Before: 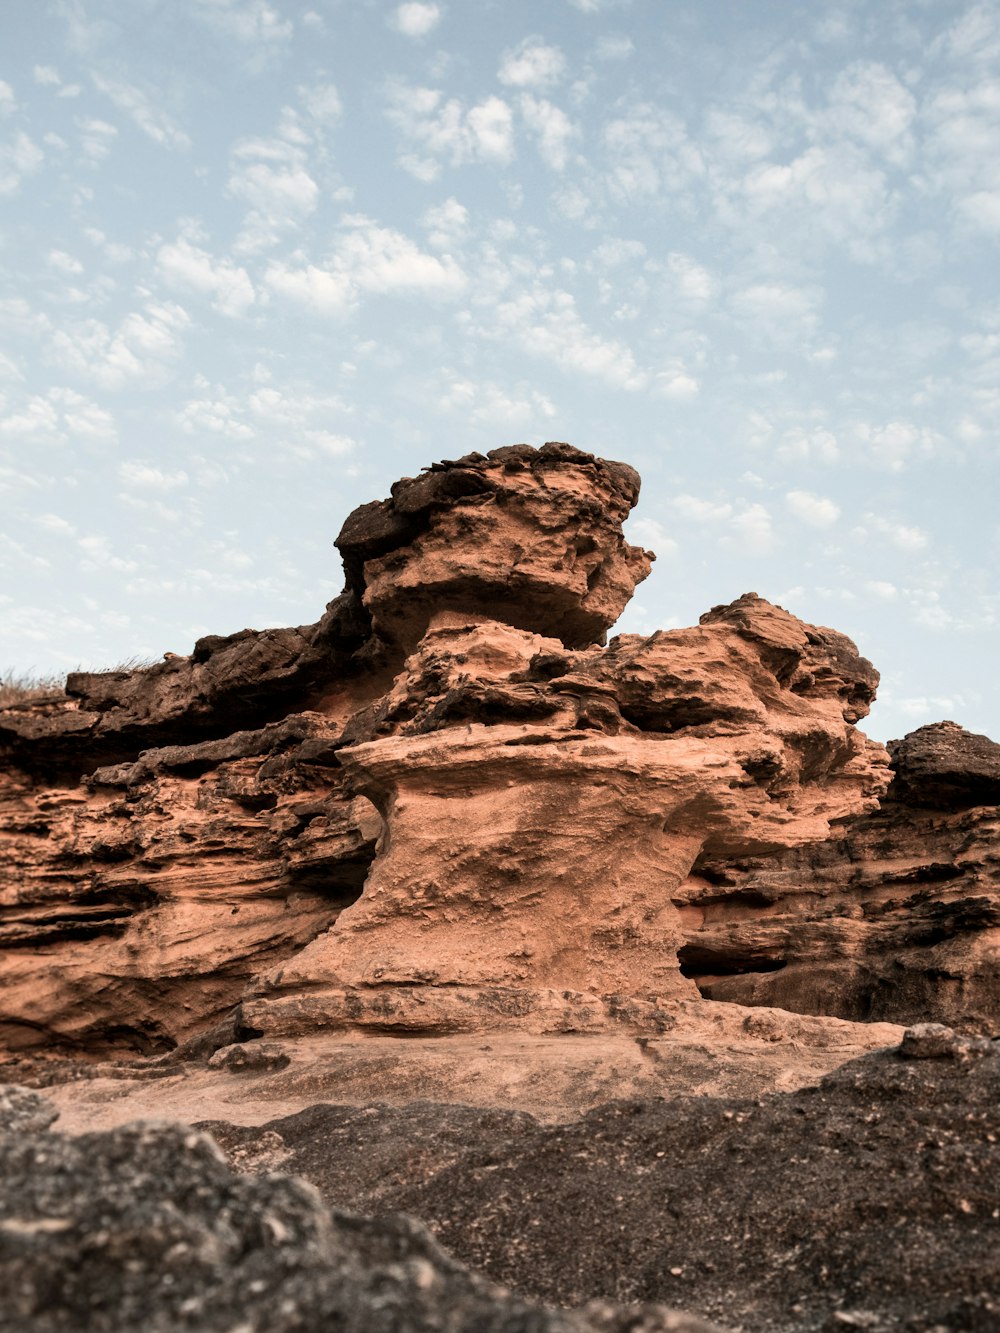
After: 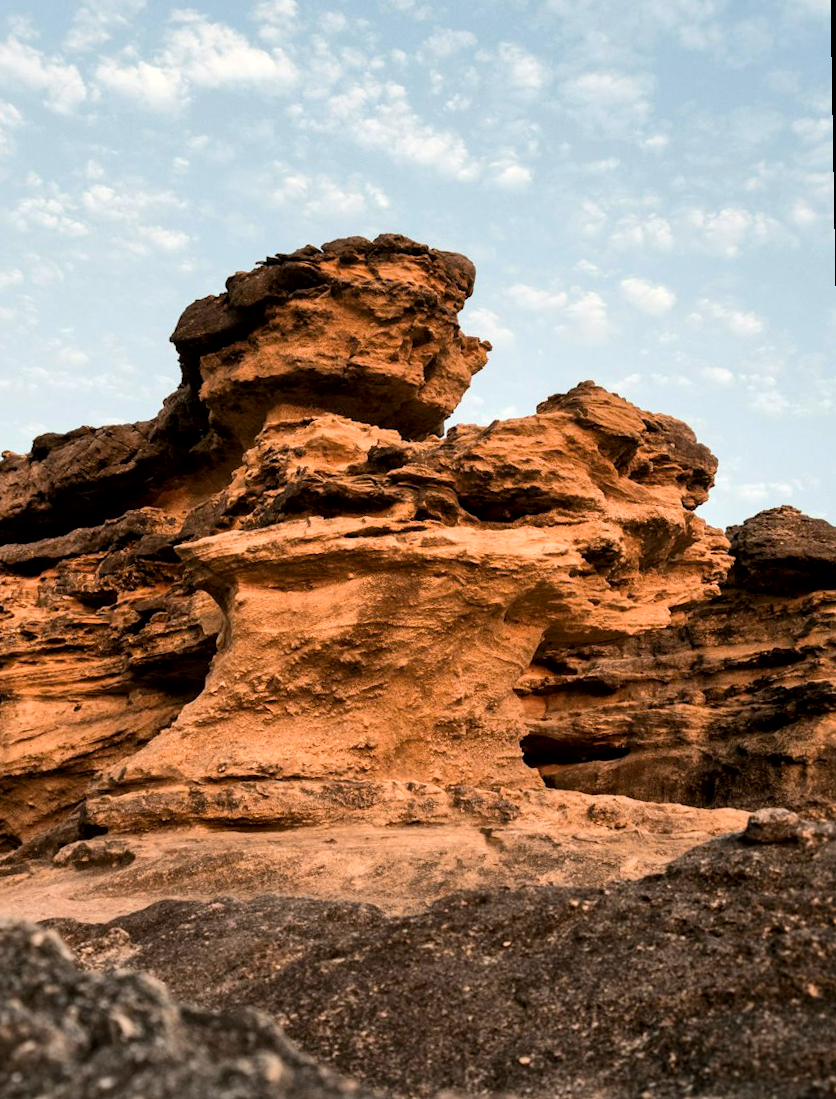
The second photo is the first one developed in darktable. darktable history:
local contrast: mode bilateral grid, contrast 20, coarseness 100, detail 150%, midtone range 0.2
rotate and perspective: rotation -1°, crop left 0.011, crop right 0.989, crop top 0.025, crop bottom 0.975
crop: left 16.315%, top 14.246%
color balance rgb: perceptual saturation grading › global saturation 30%, global vibrance 30%
